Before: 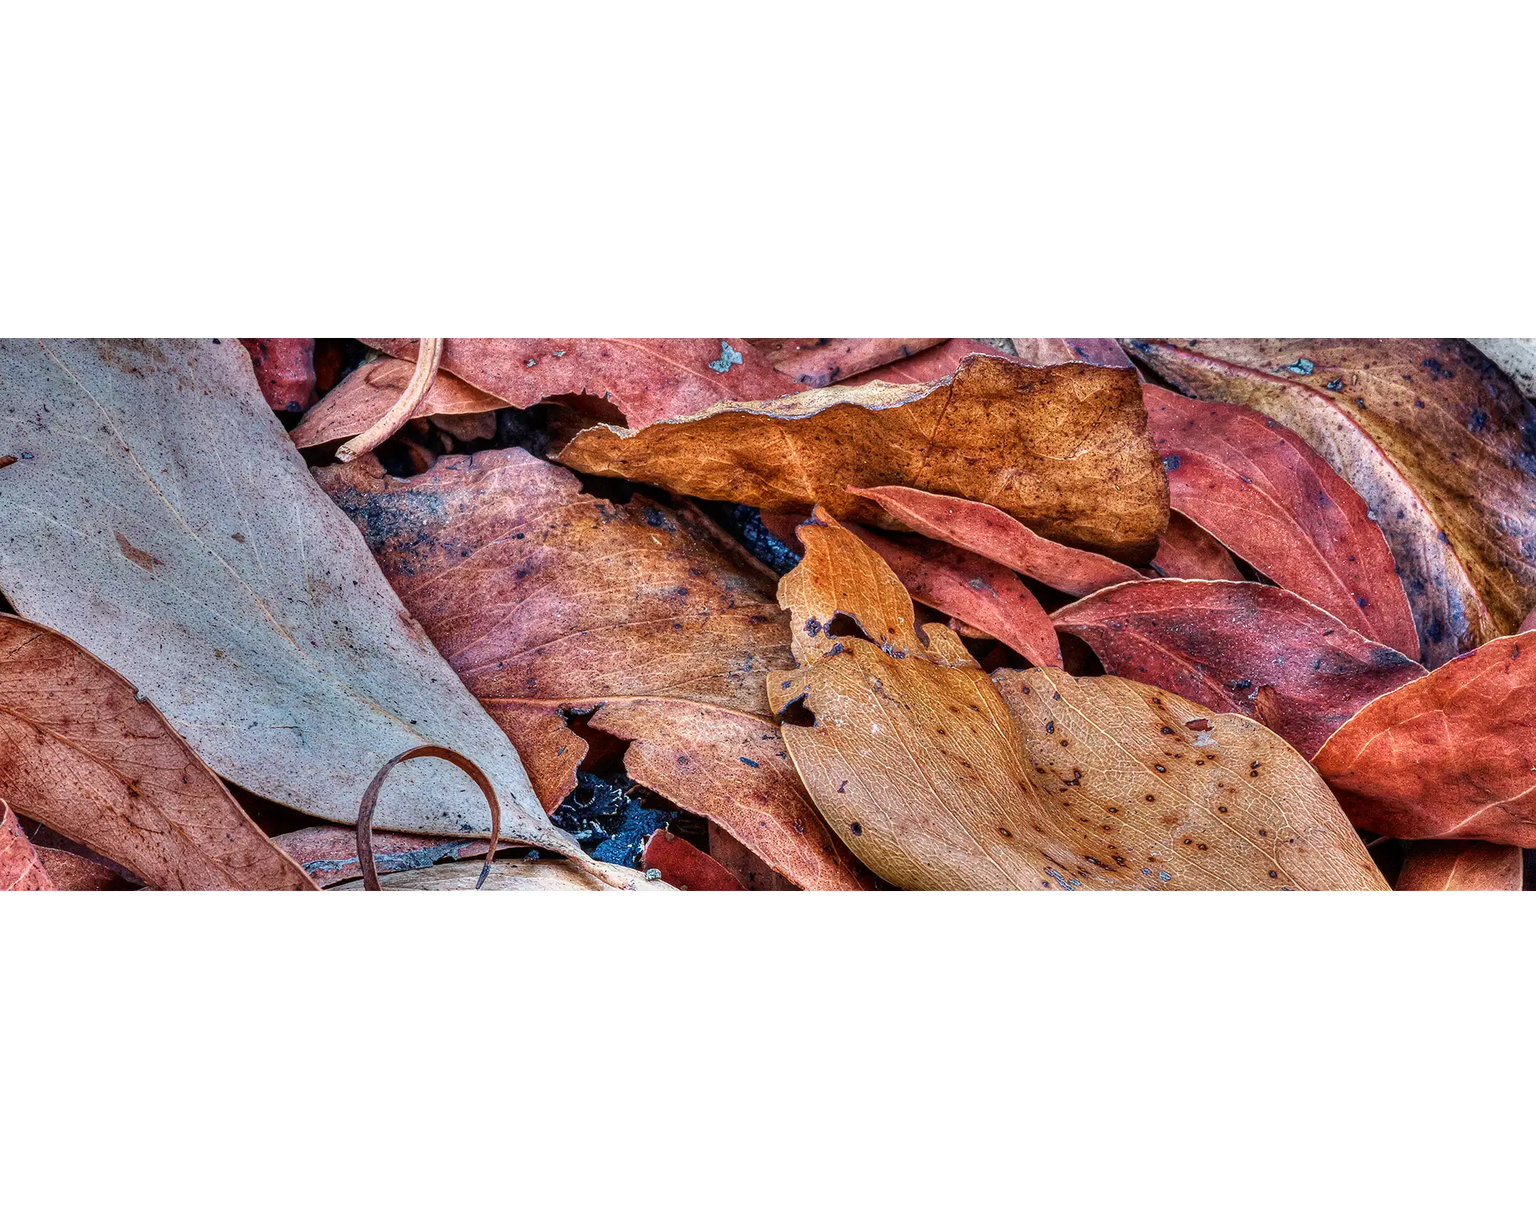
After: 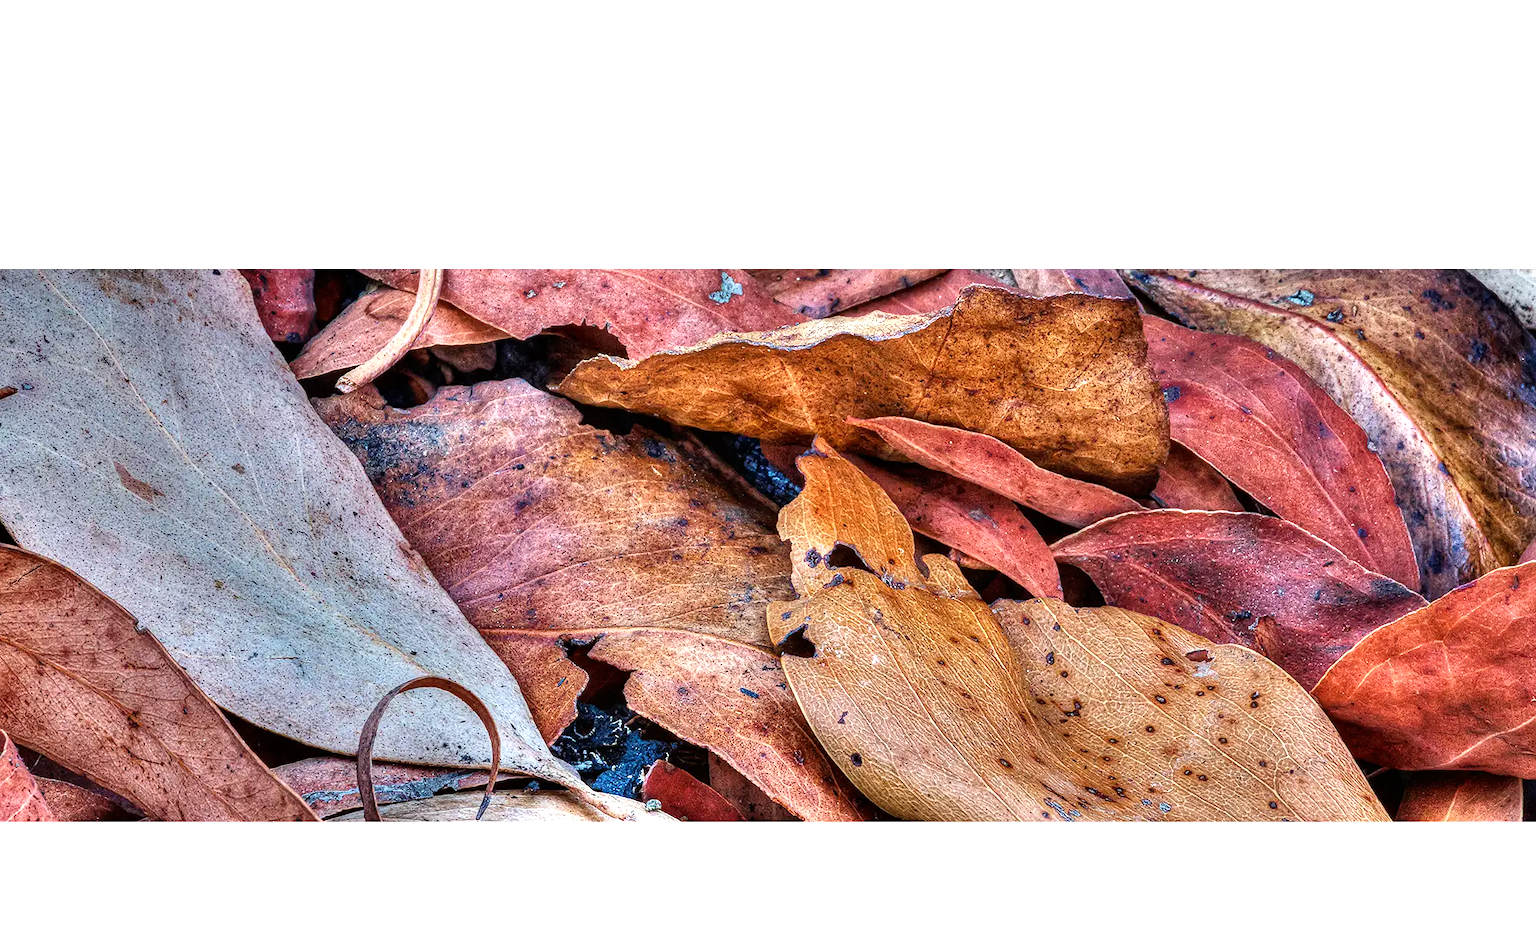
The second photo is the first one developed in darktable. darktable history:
crop: top 5.641%, bottom 17.898%
tone equalizer: -8 EV -0.424 EV, -7 EV -0.421 EV, -6 EV -0.298 EV, -5 EV -0.238 EV, -3 EV 0.229 EV, -2 EV 0.304 EV, -1 EV 0.404 EV, +0 EV 0.418 EV
